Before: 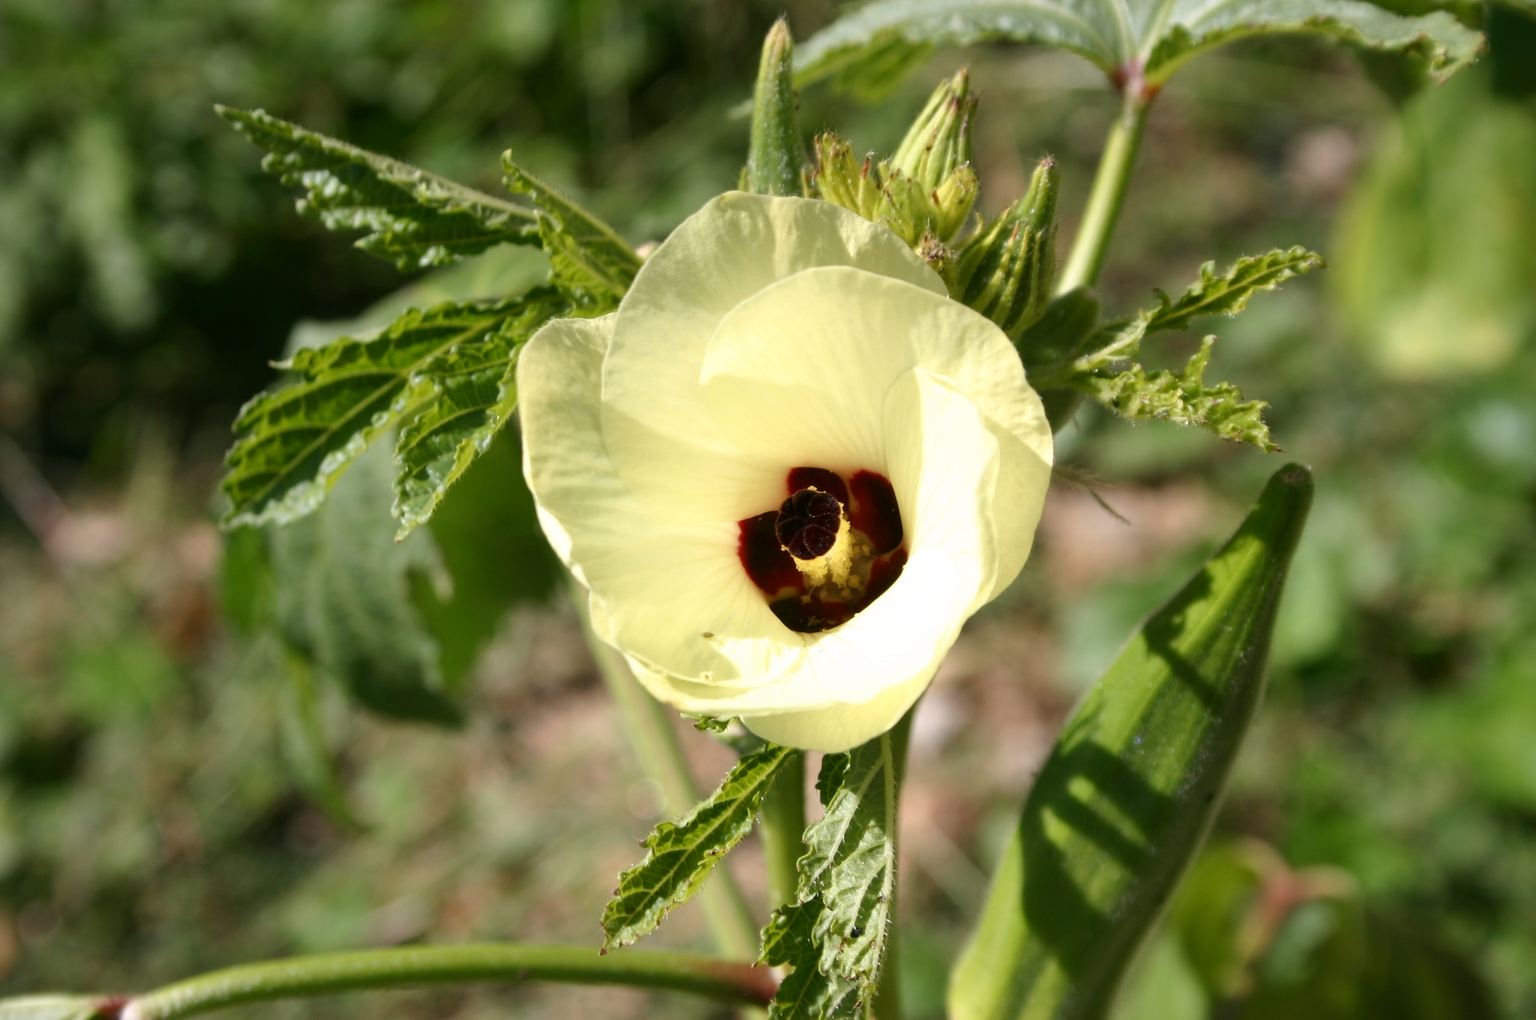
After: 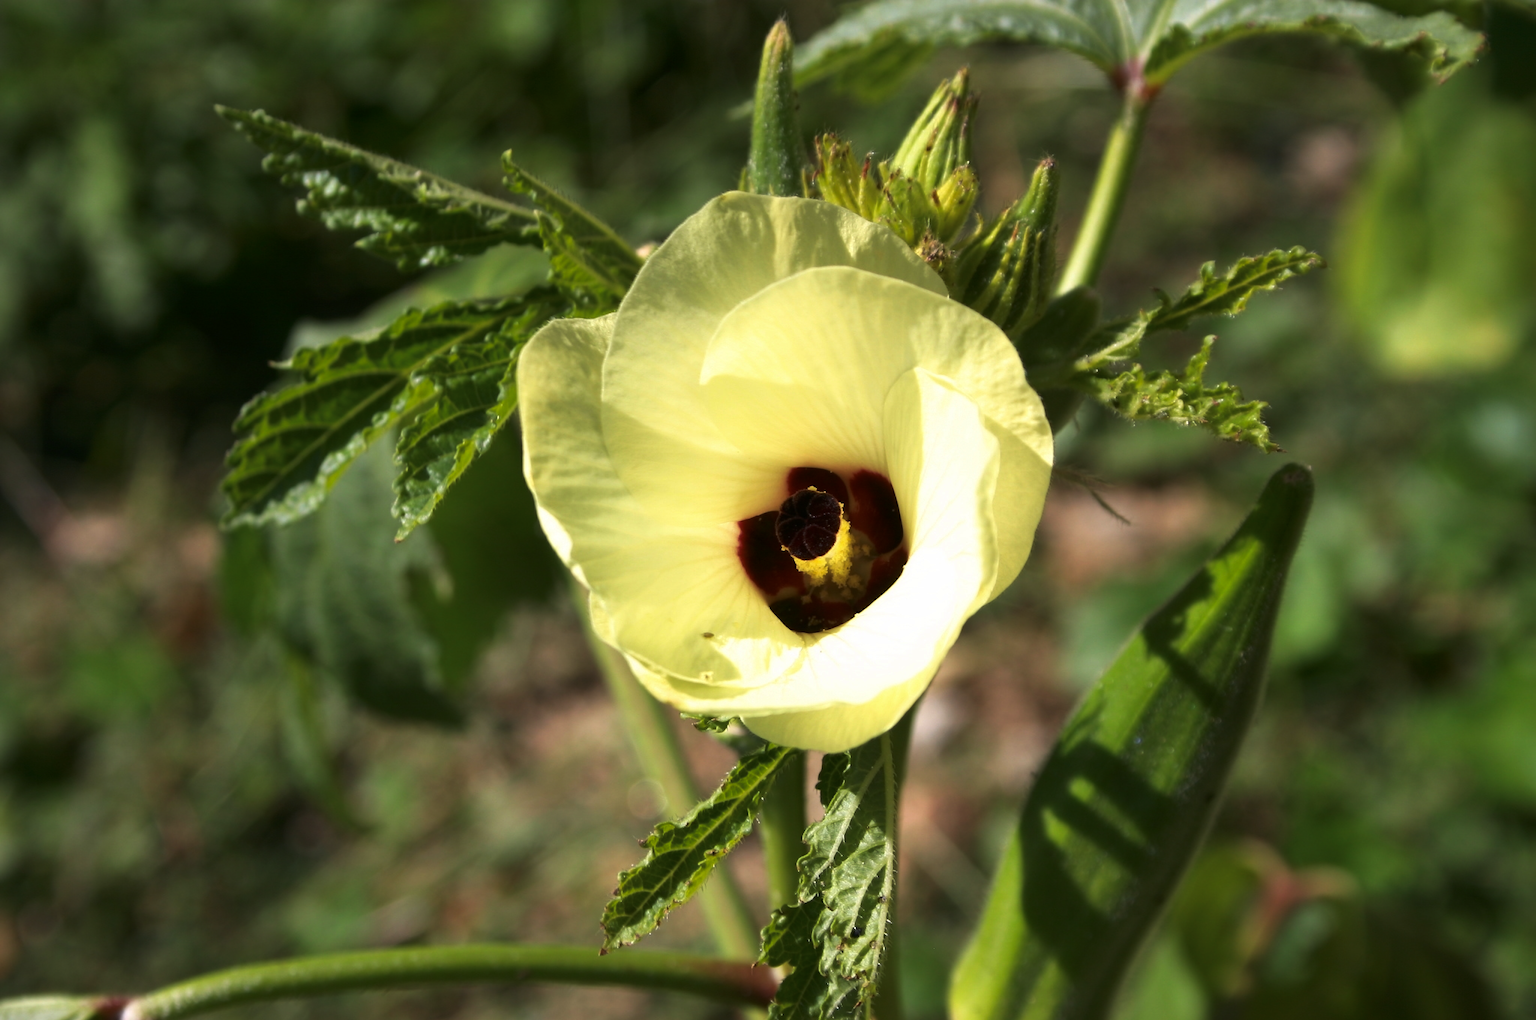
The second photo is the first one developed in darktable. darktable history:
tone curve: curves: ch0 [(0, 0) (0.536, 0.402) (1, 1)], preserve colors none
